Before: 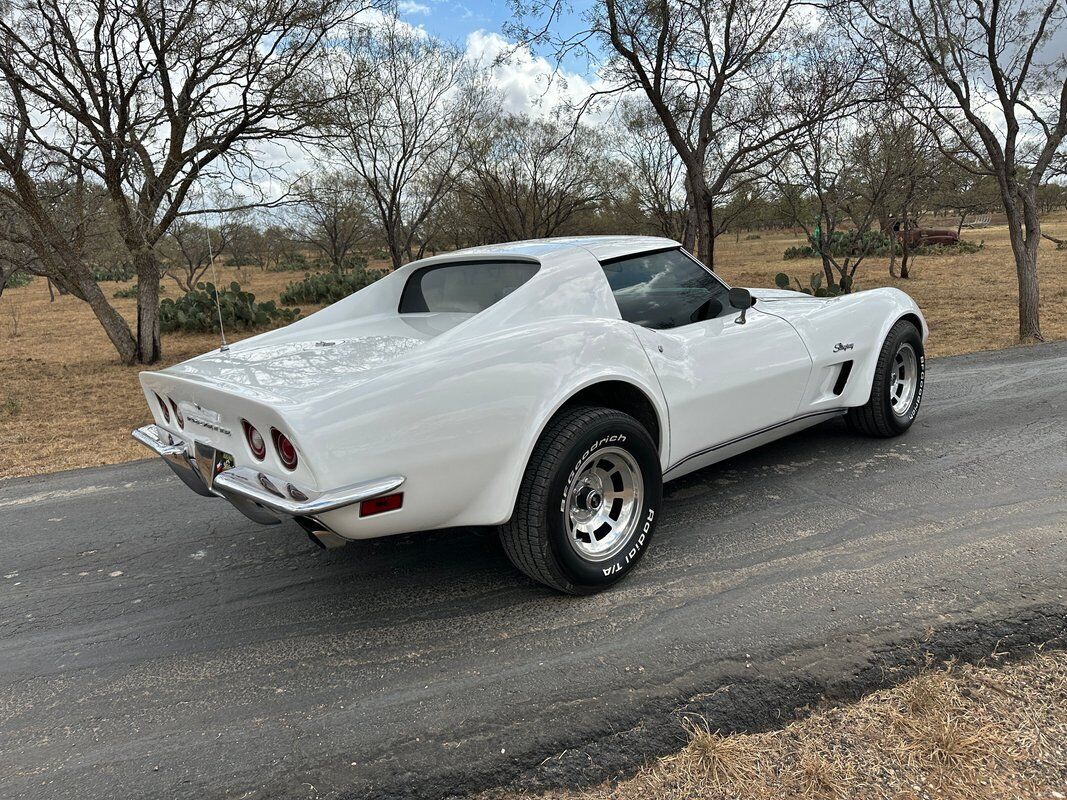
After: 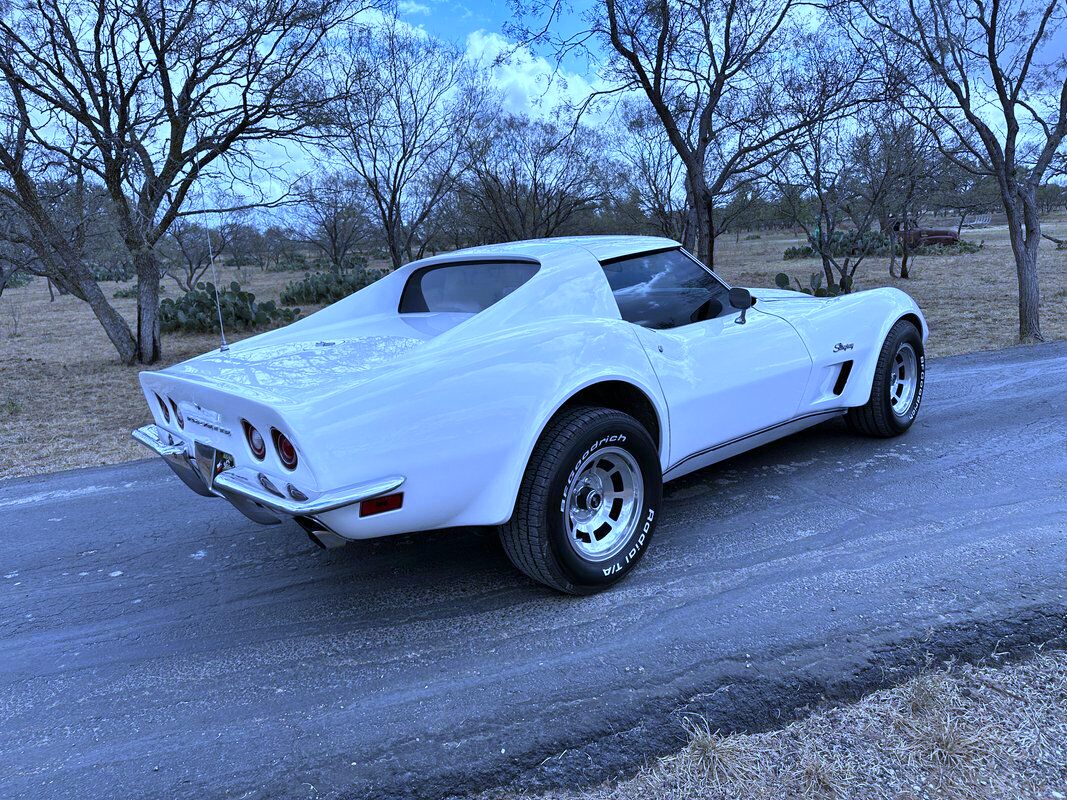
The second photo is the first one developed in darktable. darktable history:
white balance: red 0.766, blue 1.537
shadows and highlights: soften with gaussian
